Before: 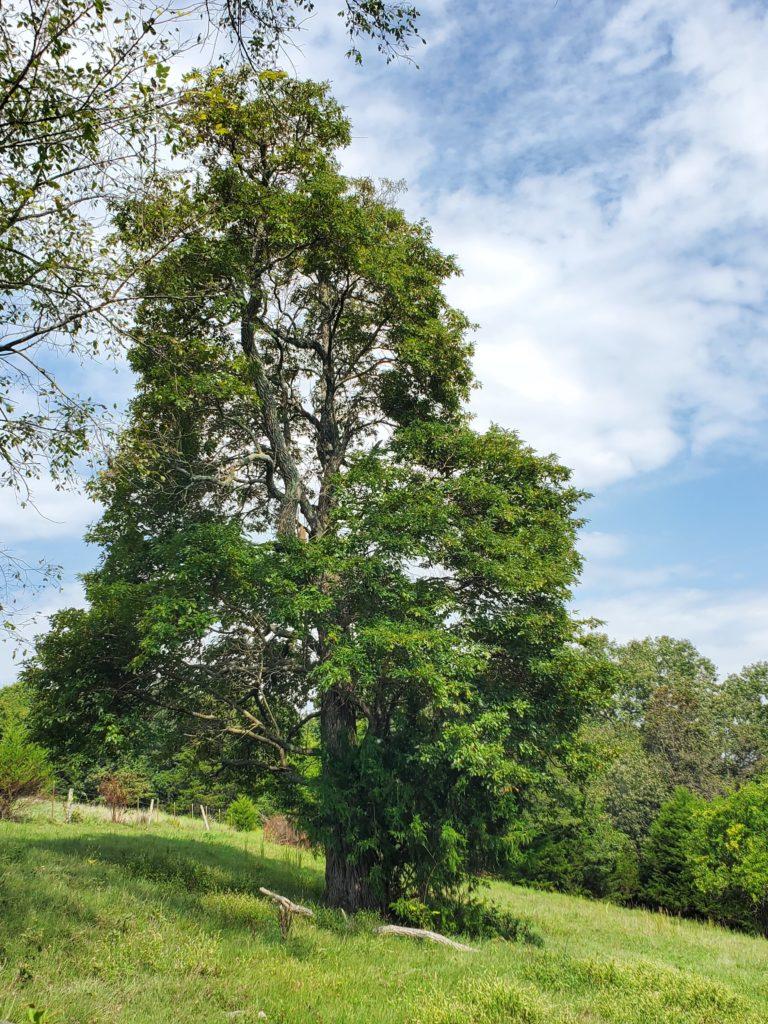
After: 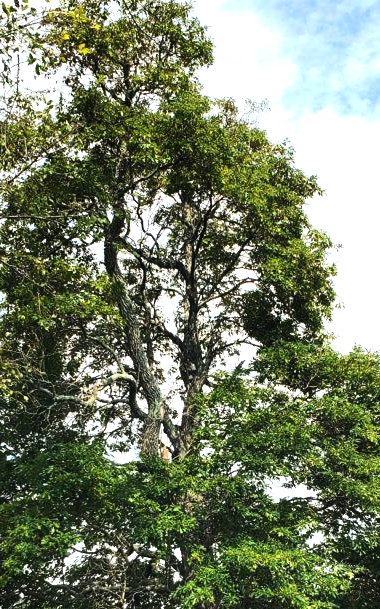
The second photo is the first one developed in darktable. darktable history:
crop: left 17.839%, top 7.836%, right 32.572%, bottom 32.629%
contrast equalizer: octaves 7, y [[0.5, 0.5, 0.468, 0.5, 0.5, 0.5], [0.5 ×6], [0.5 ×6], [0 ×6], [0 ×6]]
tone equalizer: -8 EV -1.07 EV, -7 EV -0.985 EV, -6 EV -0.888 EV, -5 EV -0.602 EV, -3 EV 0.604 EV, -2 EV 0.859 EV, -1 EV 0.999 EV, +0 EV 1.07 EV, edges refinement/feathering 500, mask exposure compensation -1.57 EV, preserve details no
